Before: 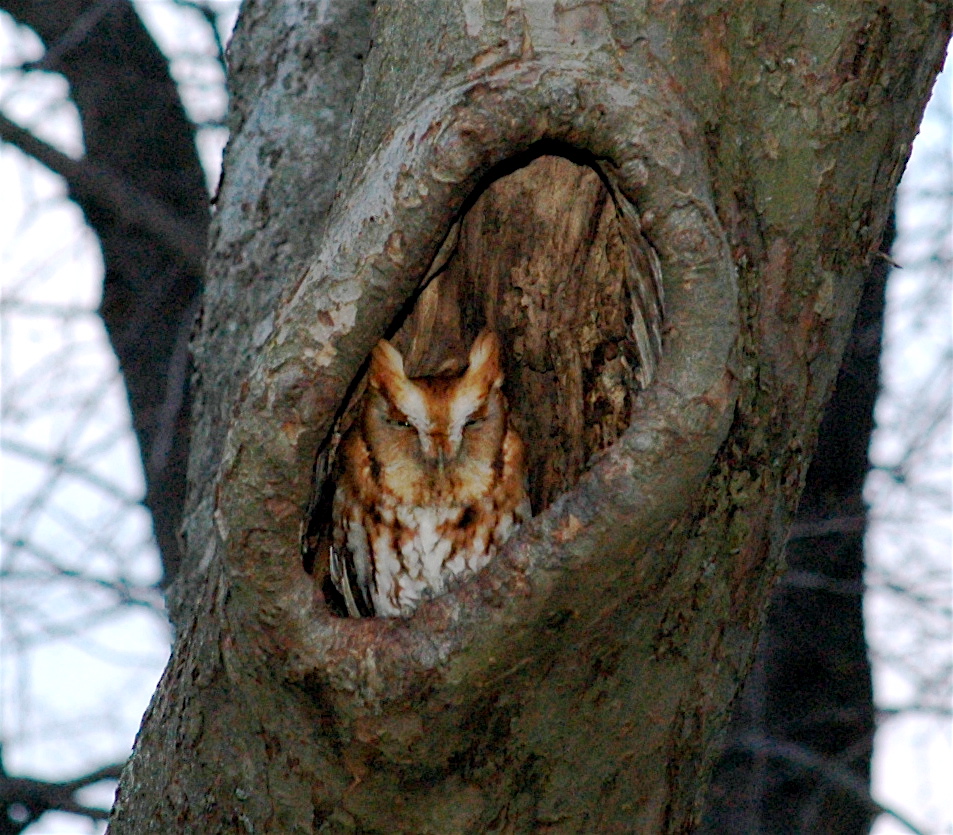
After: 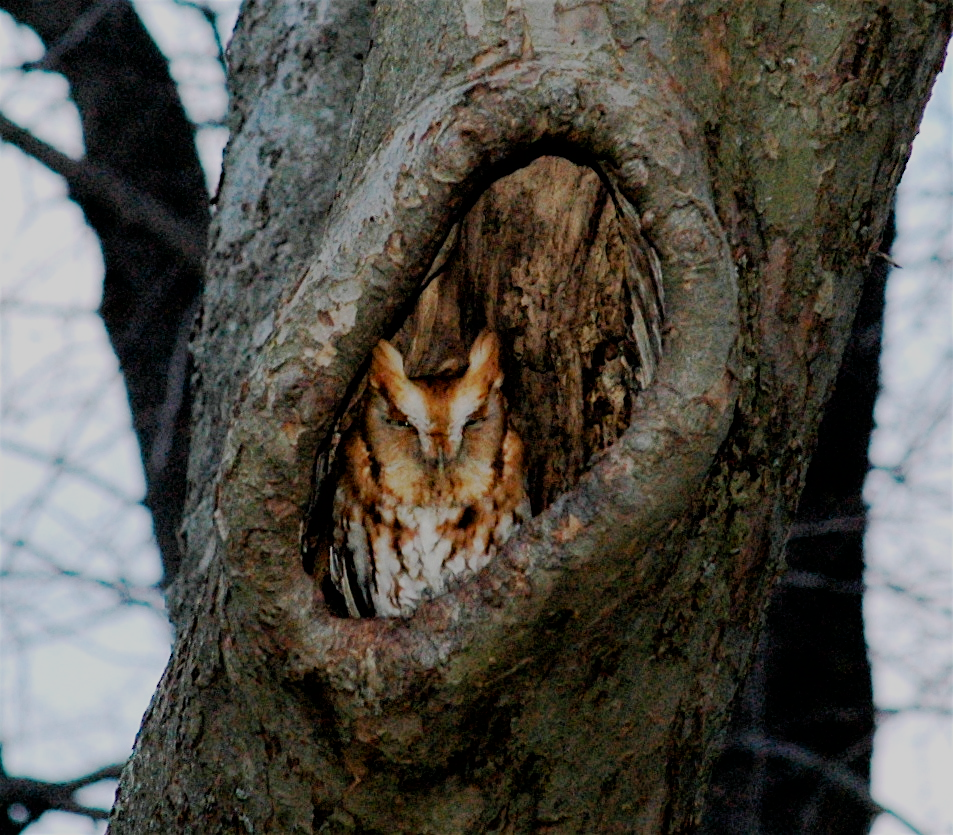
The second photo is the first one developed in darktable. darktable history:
filmic rgb: black relative exposure -7.15 EV, white relative exposure 5.36 EV, hardness 3.02
tone equalizer: on, module defaults
